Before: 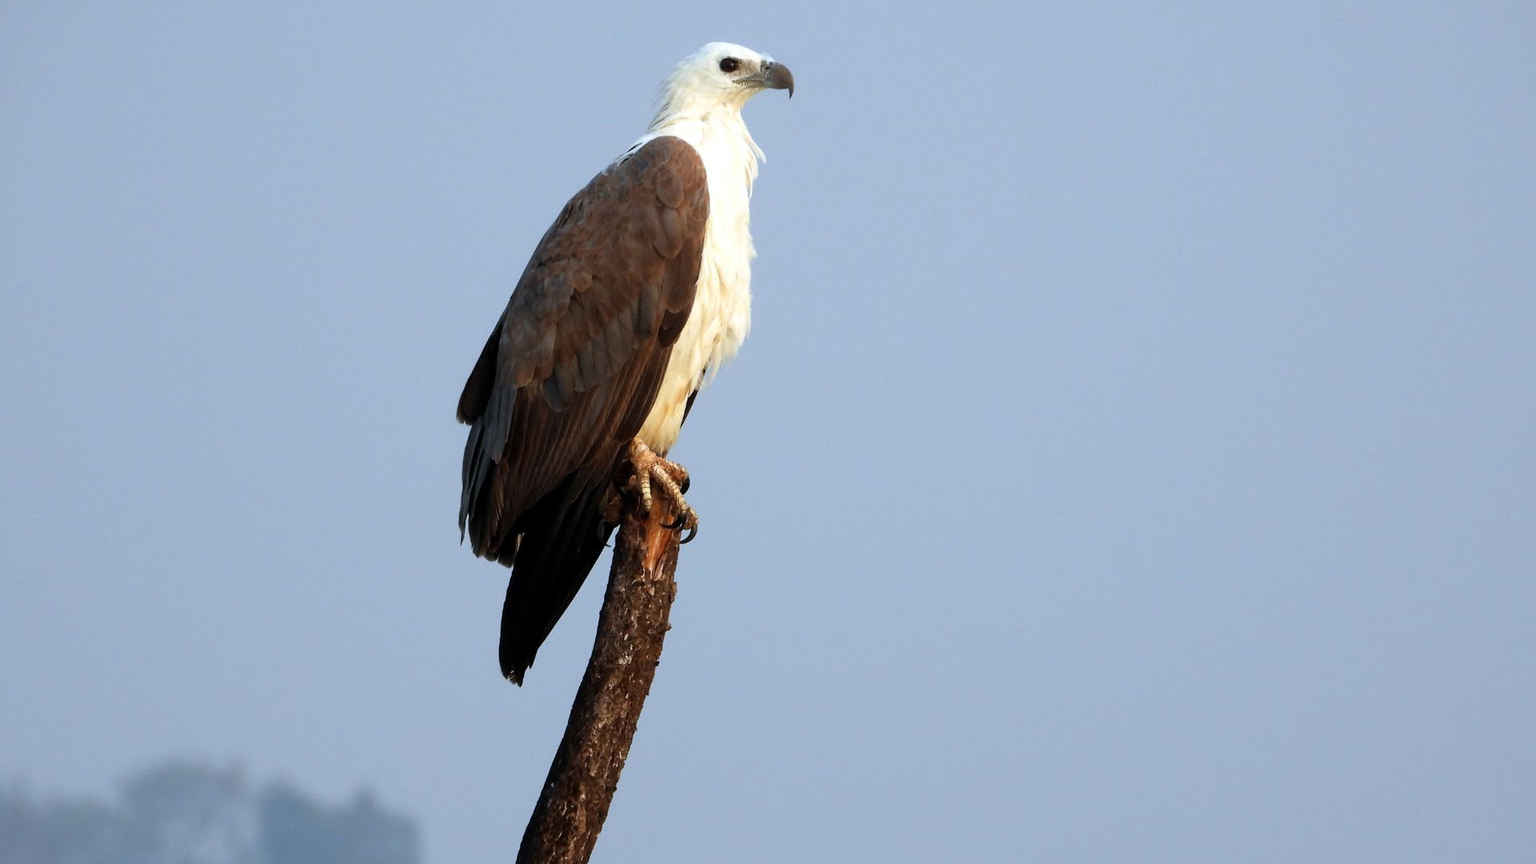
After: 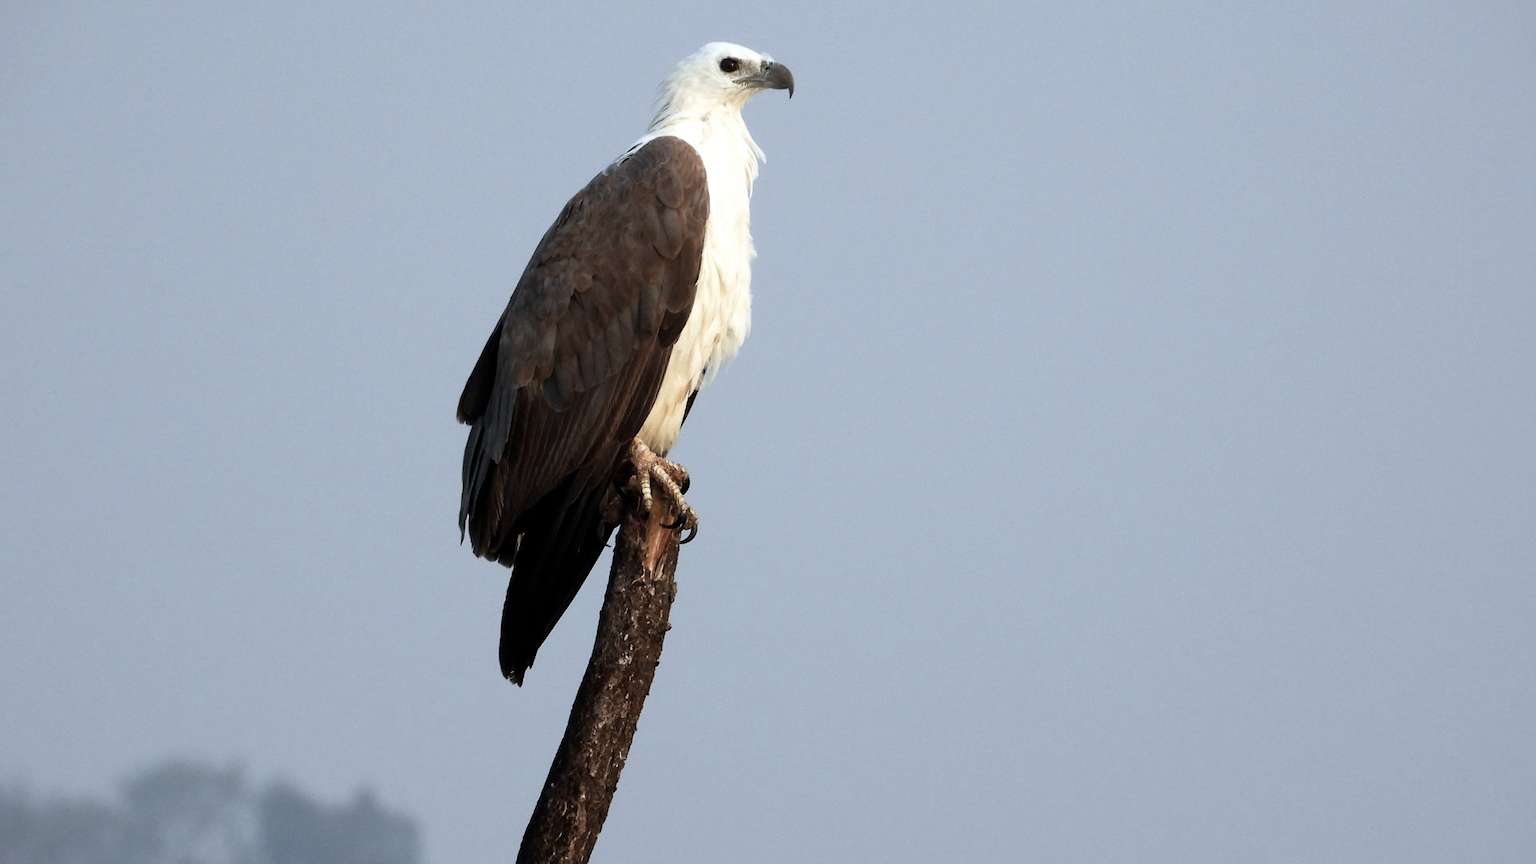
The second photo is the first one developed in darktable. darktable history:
base curve: curves: ch0 [(0, 0) (0.303, 0.277) (1, 1)], preserve colors none
contrast brightness saturation: contrast 0.096, saturation -0.376
